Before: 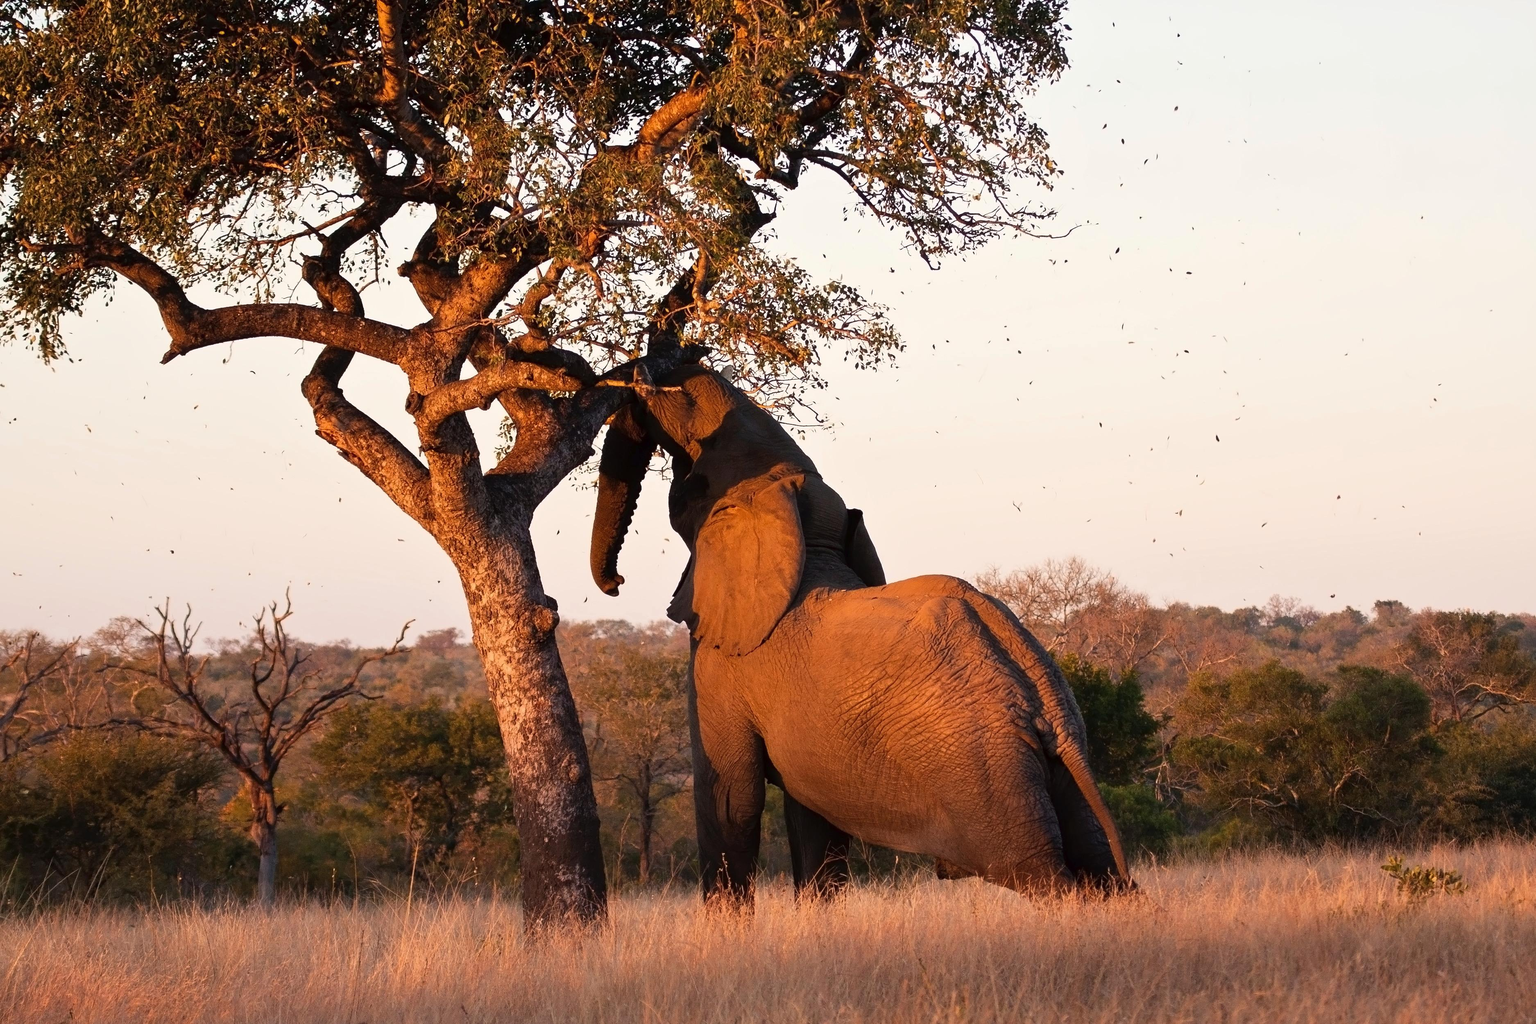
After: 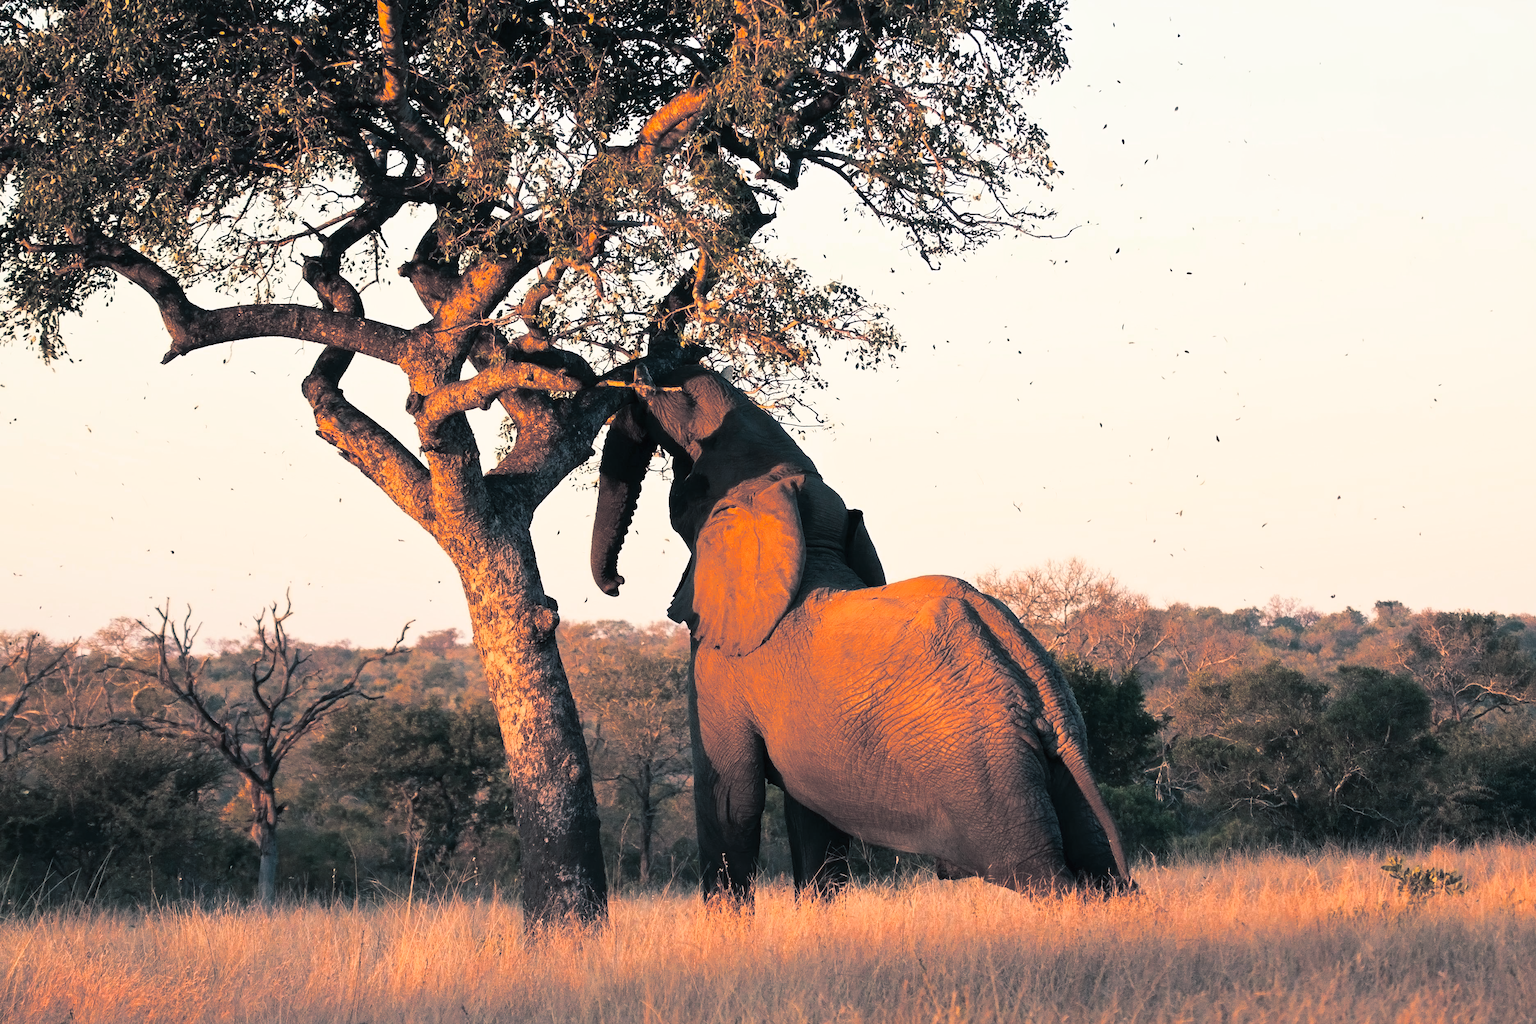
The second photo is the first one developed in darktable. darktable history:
split-toning: shadows › hue 205.2°, shadows › saturation 0.43, highlights › hue 54°, highlights › saturation 0.54
contrast brightness saturation: contrast 0.2, brightness 0.16, saturation 0.22
